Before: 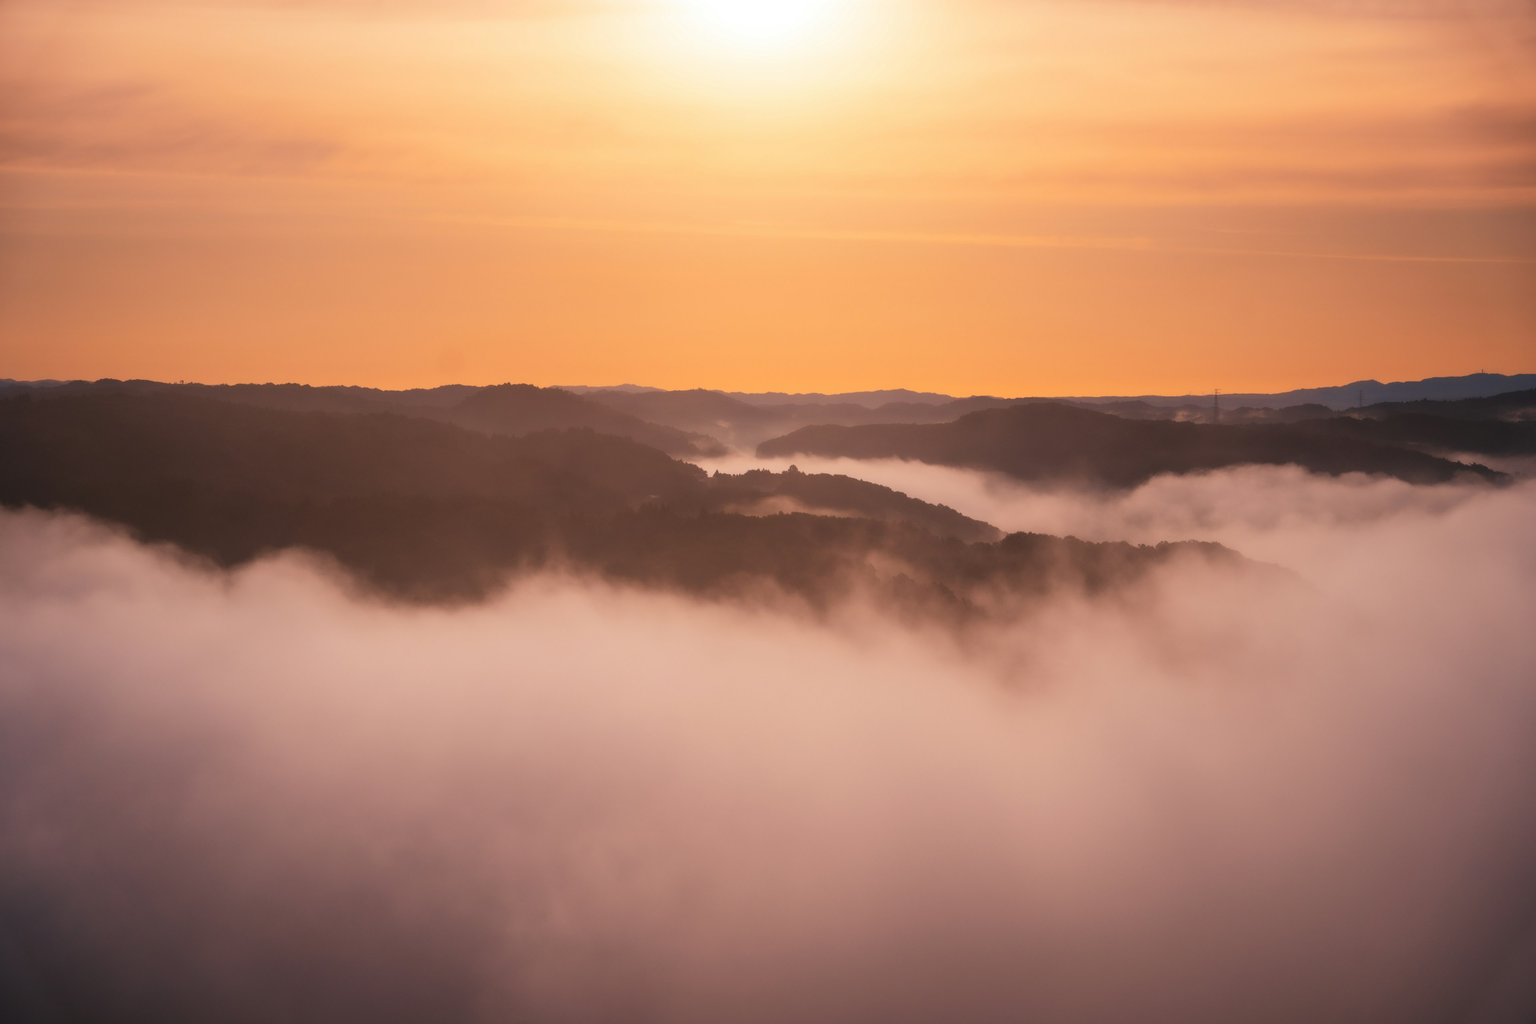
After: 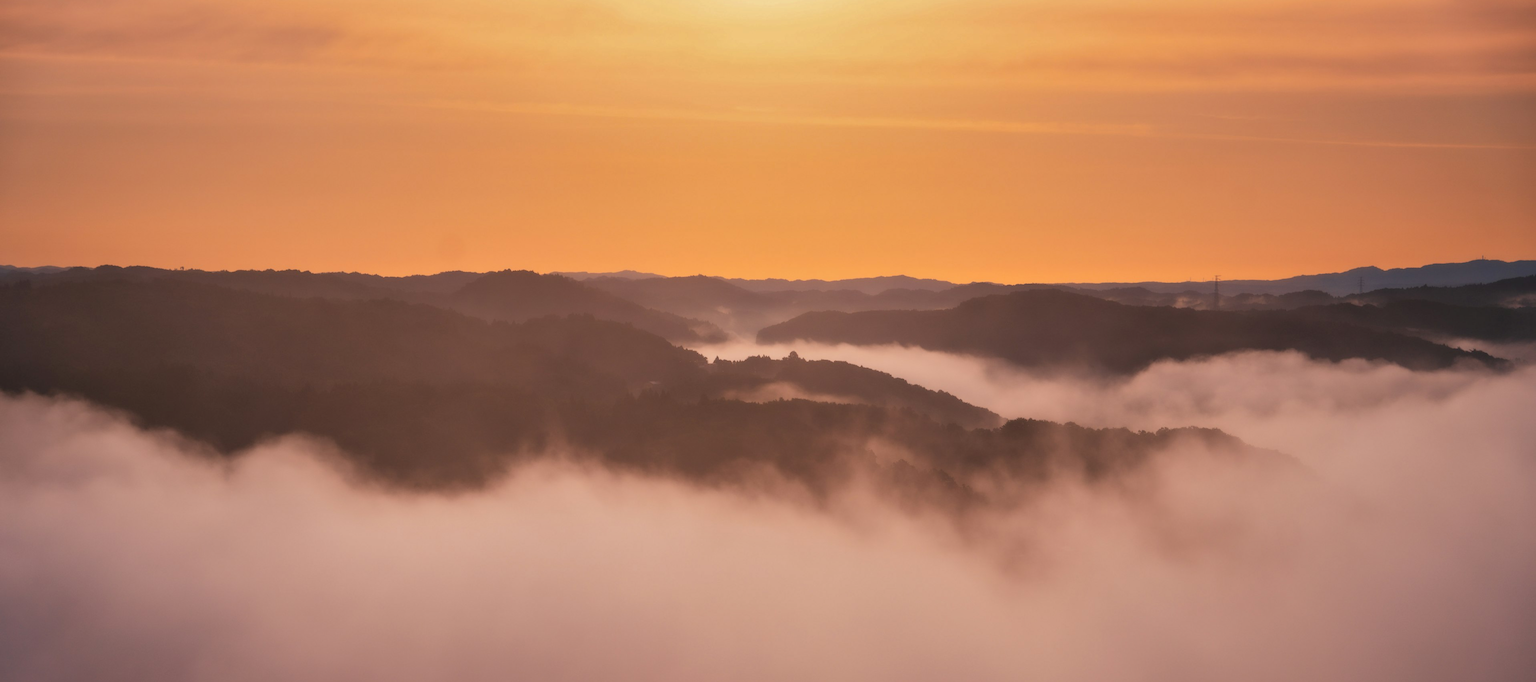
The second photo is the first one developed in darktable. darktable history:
shadows and highlights: low approximation 0.01, soften with gaussian
crop: top 11.167%, bottom 22.217%
